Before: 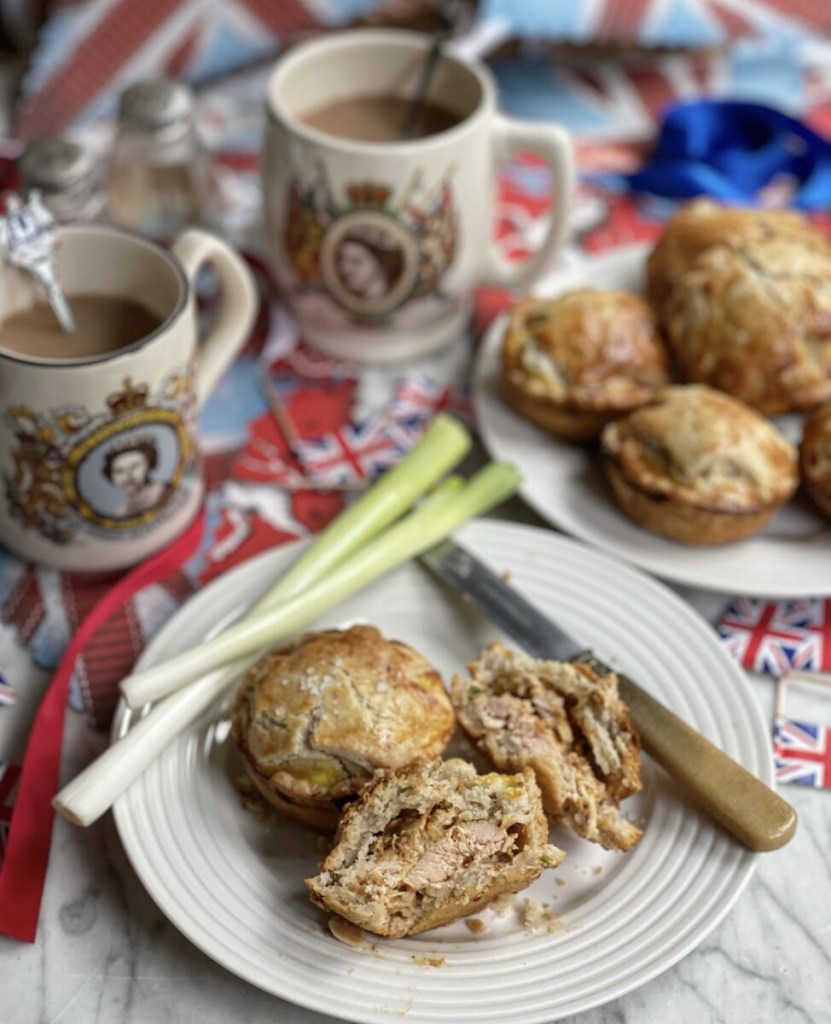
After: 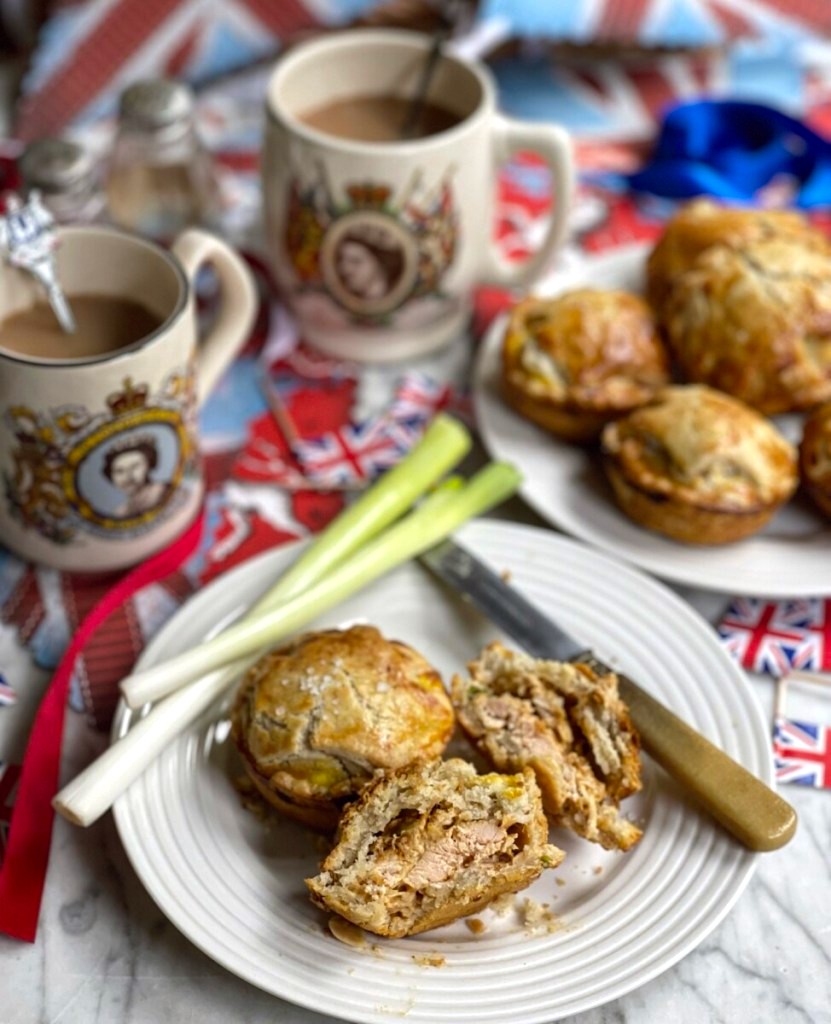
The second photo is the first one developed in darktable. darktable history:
color balance: lift [1, 1.001, 0.999, 1.001], gamma [1, 1.004, 1.007, 0.993], gain [1, 0.991, 0.987, 1.013], contrast 10%, output saturation 120%
